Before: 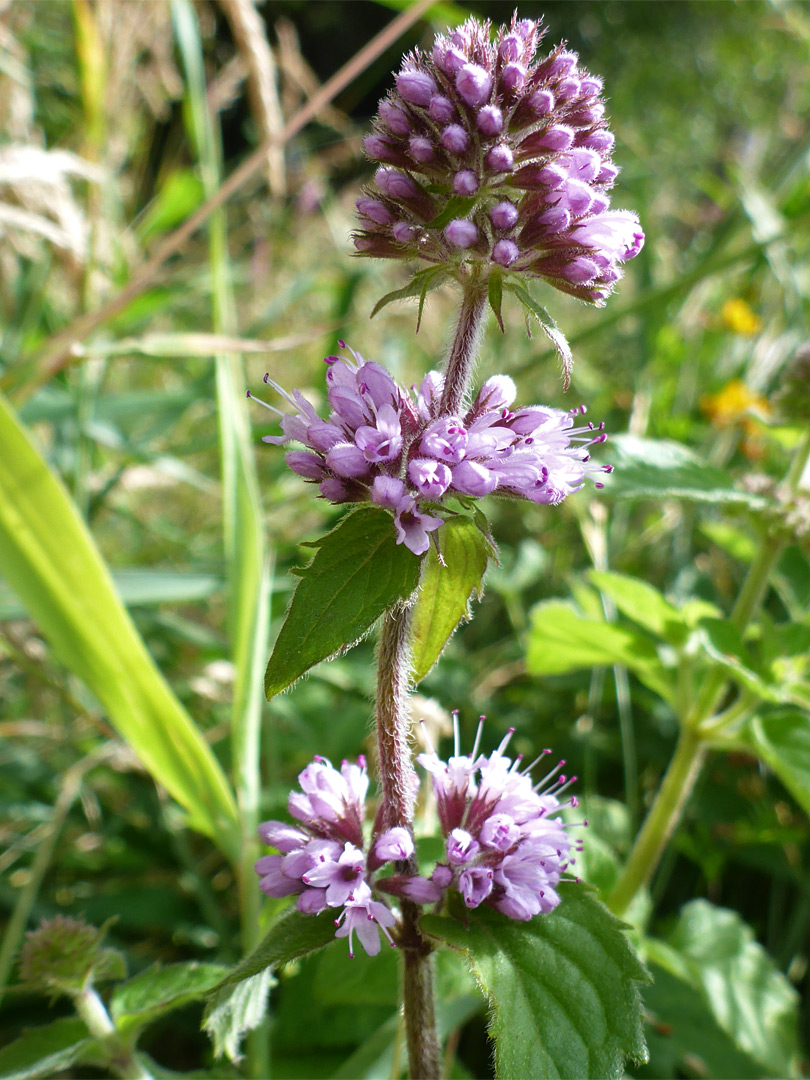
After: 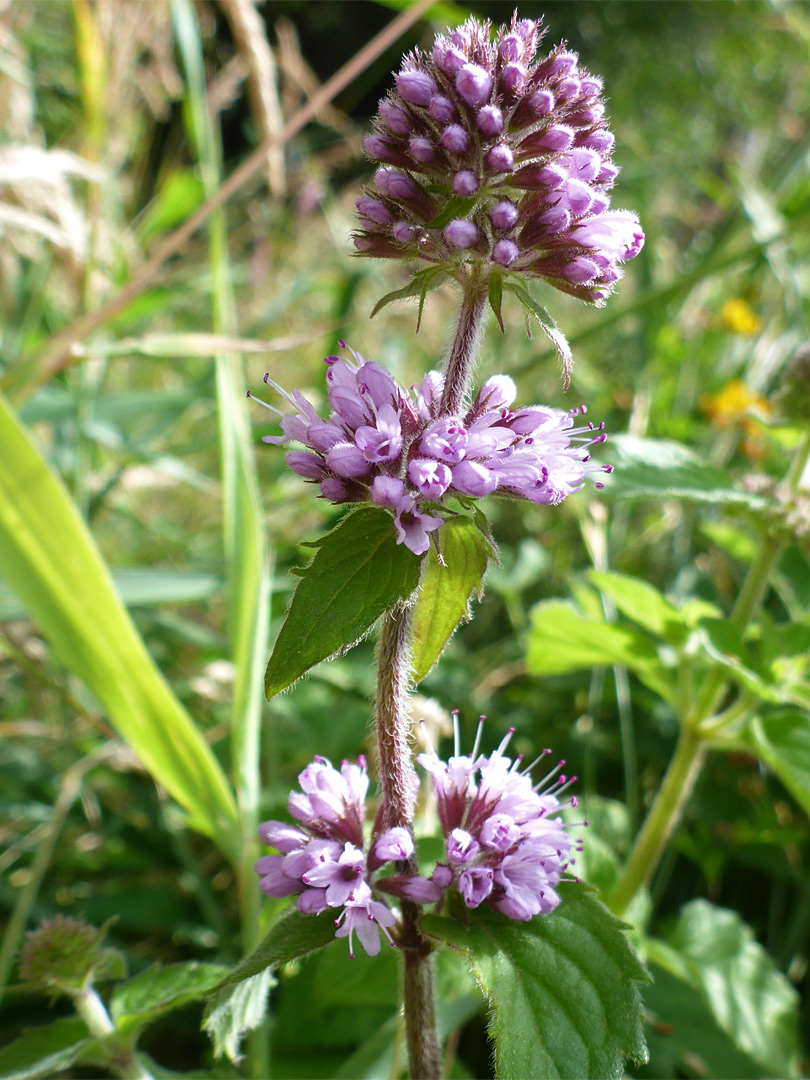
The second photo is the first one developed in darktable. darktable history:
shadows and highlights: shadows -24.71, highlights 49.09, highlights color adjustment 41.91%, soften with gaussian
